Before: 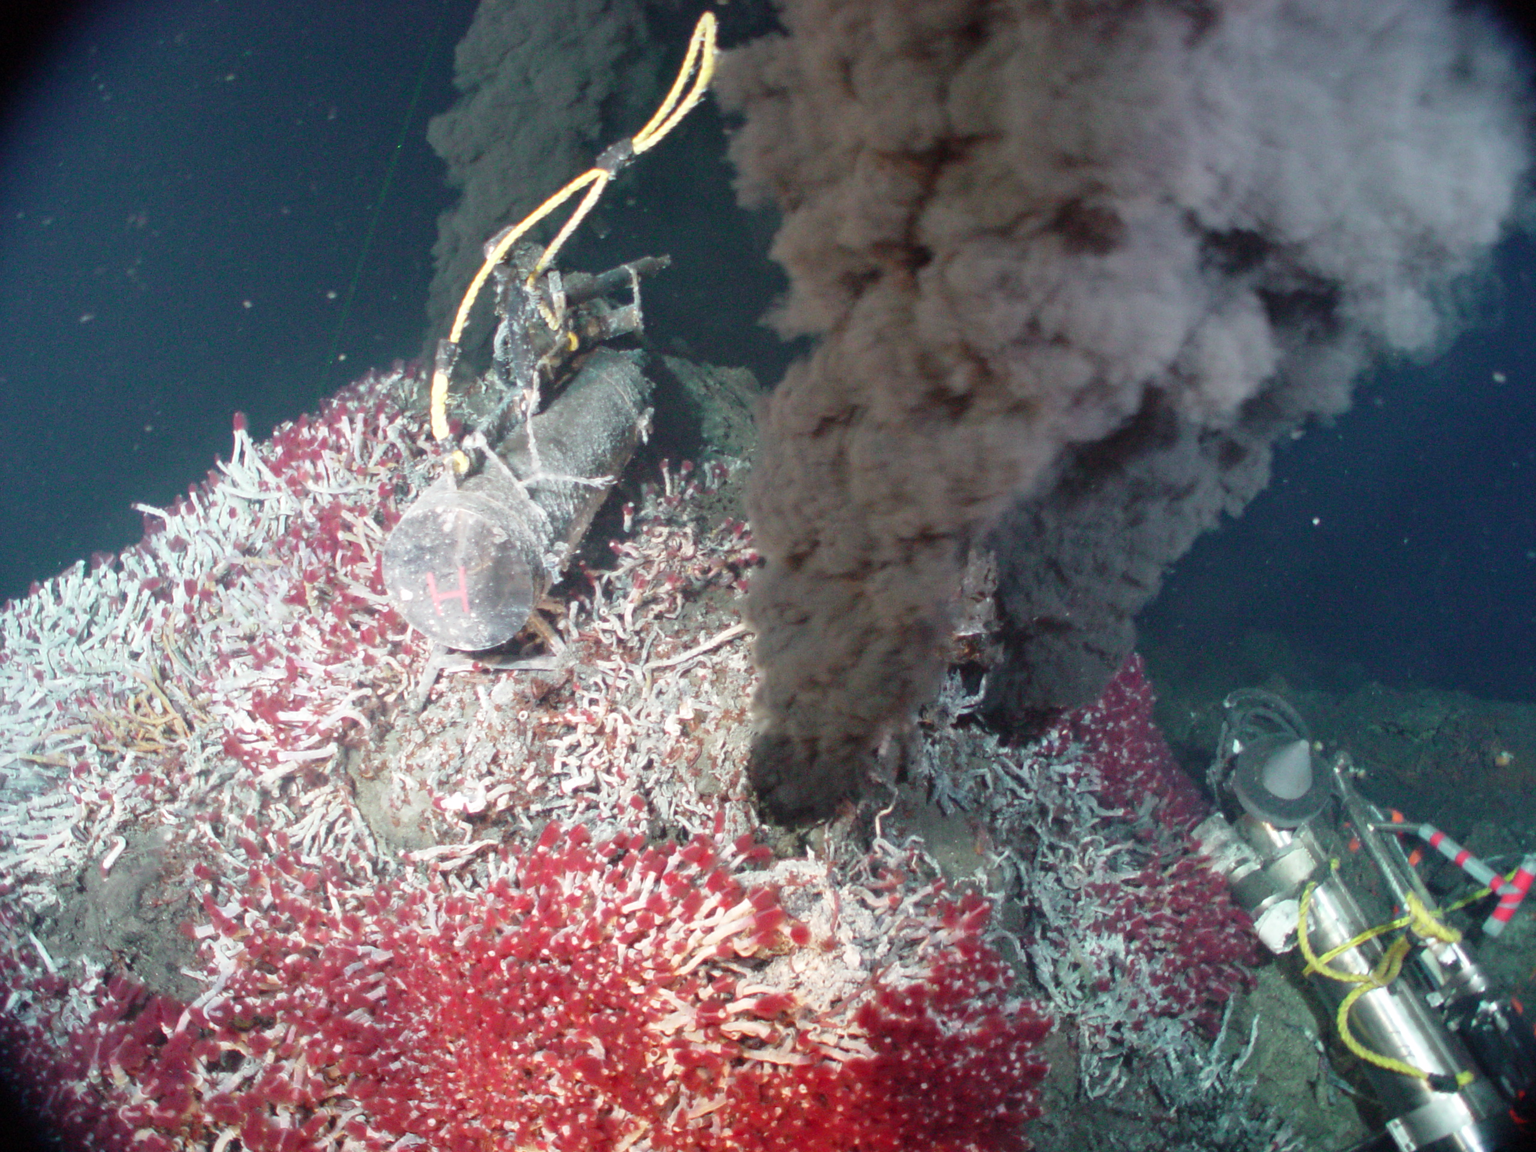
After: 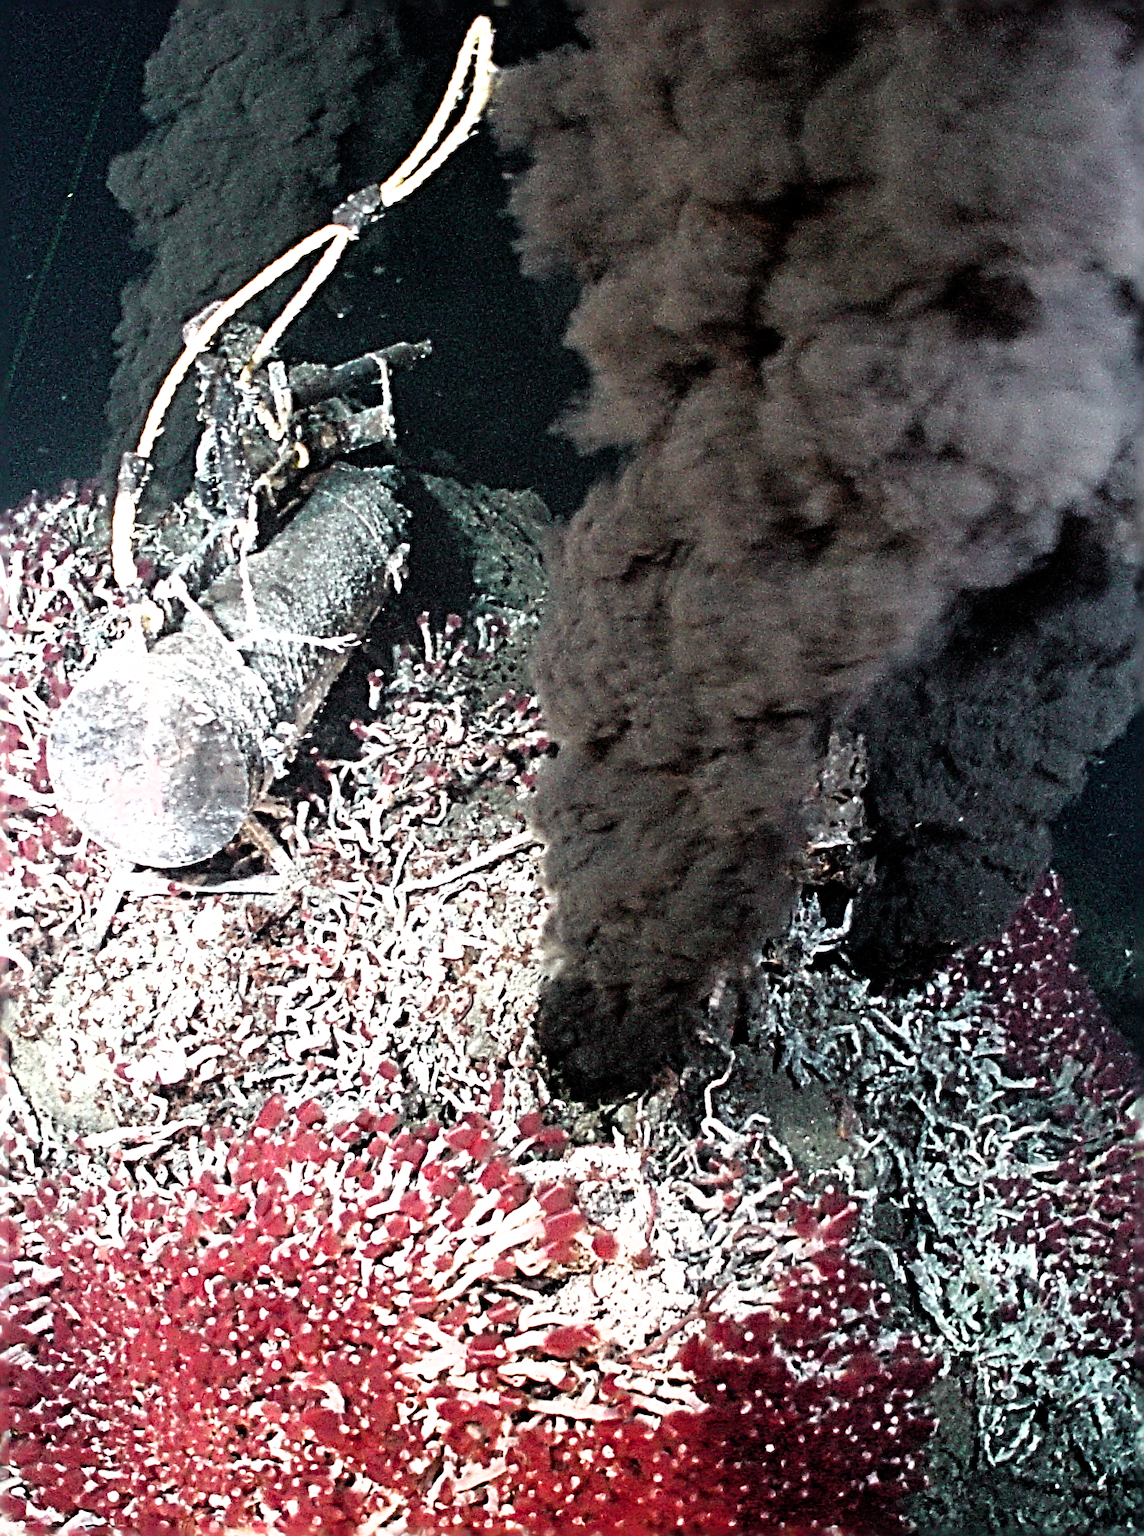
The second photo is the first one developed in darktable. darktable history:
filmic rgb: black relative exposure -8.23 EV, white relative exposure 2.23 EV, hardness 7.11, latitude 85.45%, contrast 1.683, highlights saturation mix -3.37%, shadows ↔ highlights balance -2.42%, iterations of high-quality reconstruction 0
sharpen: radius 4.031, amount 1.988
crop and rotate: left 22.614%, right 21.451%
